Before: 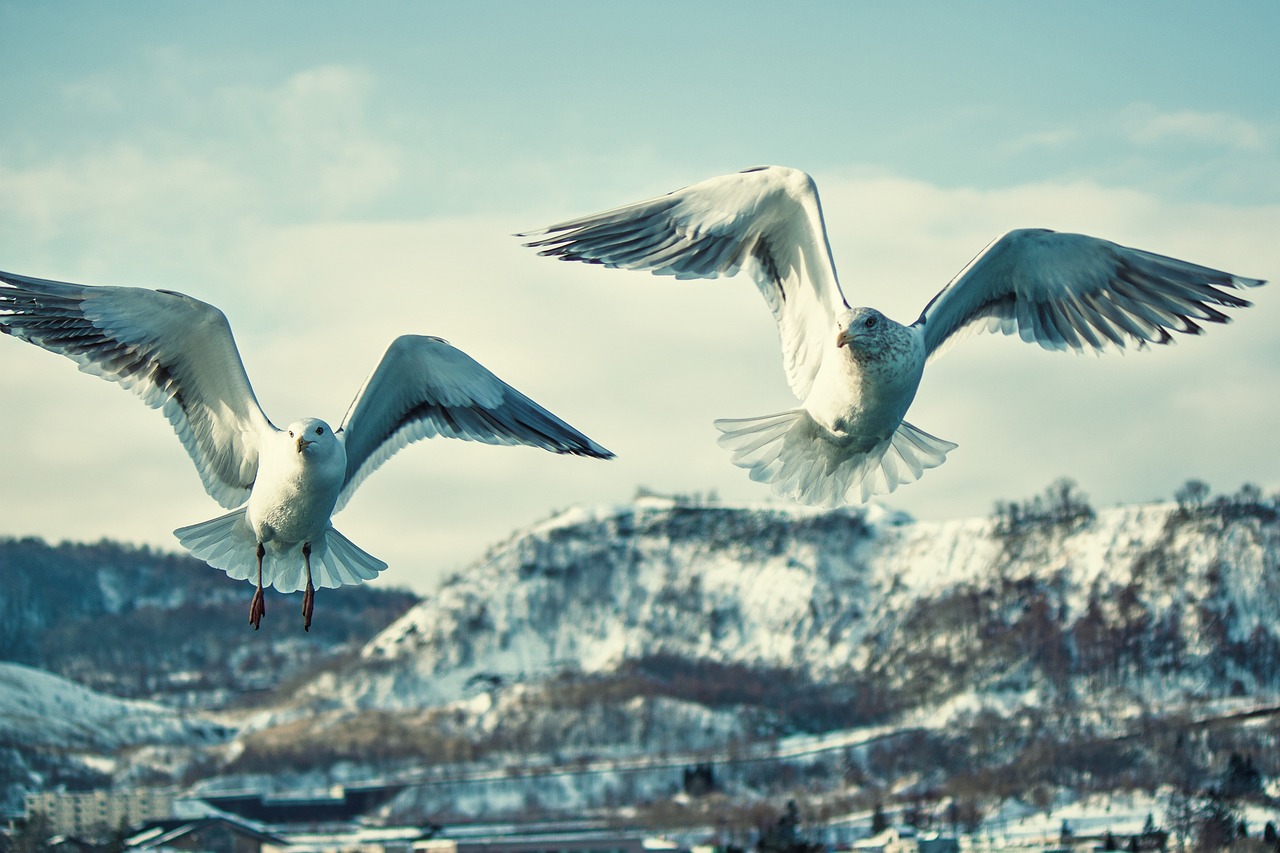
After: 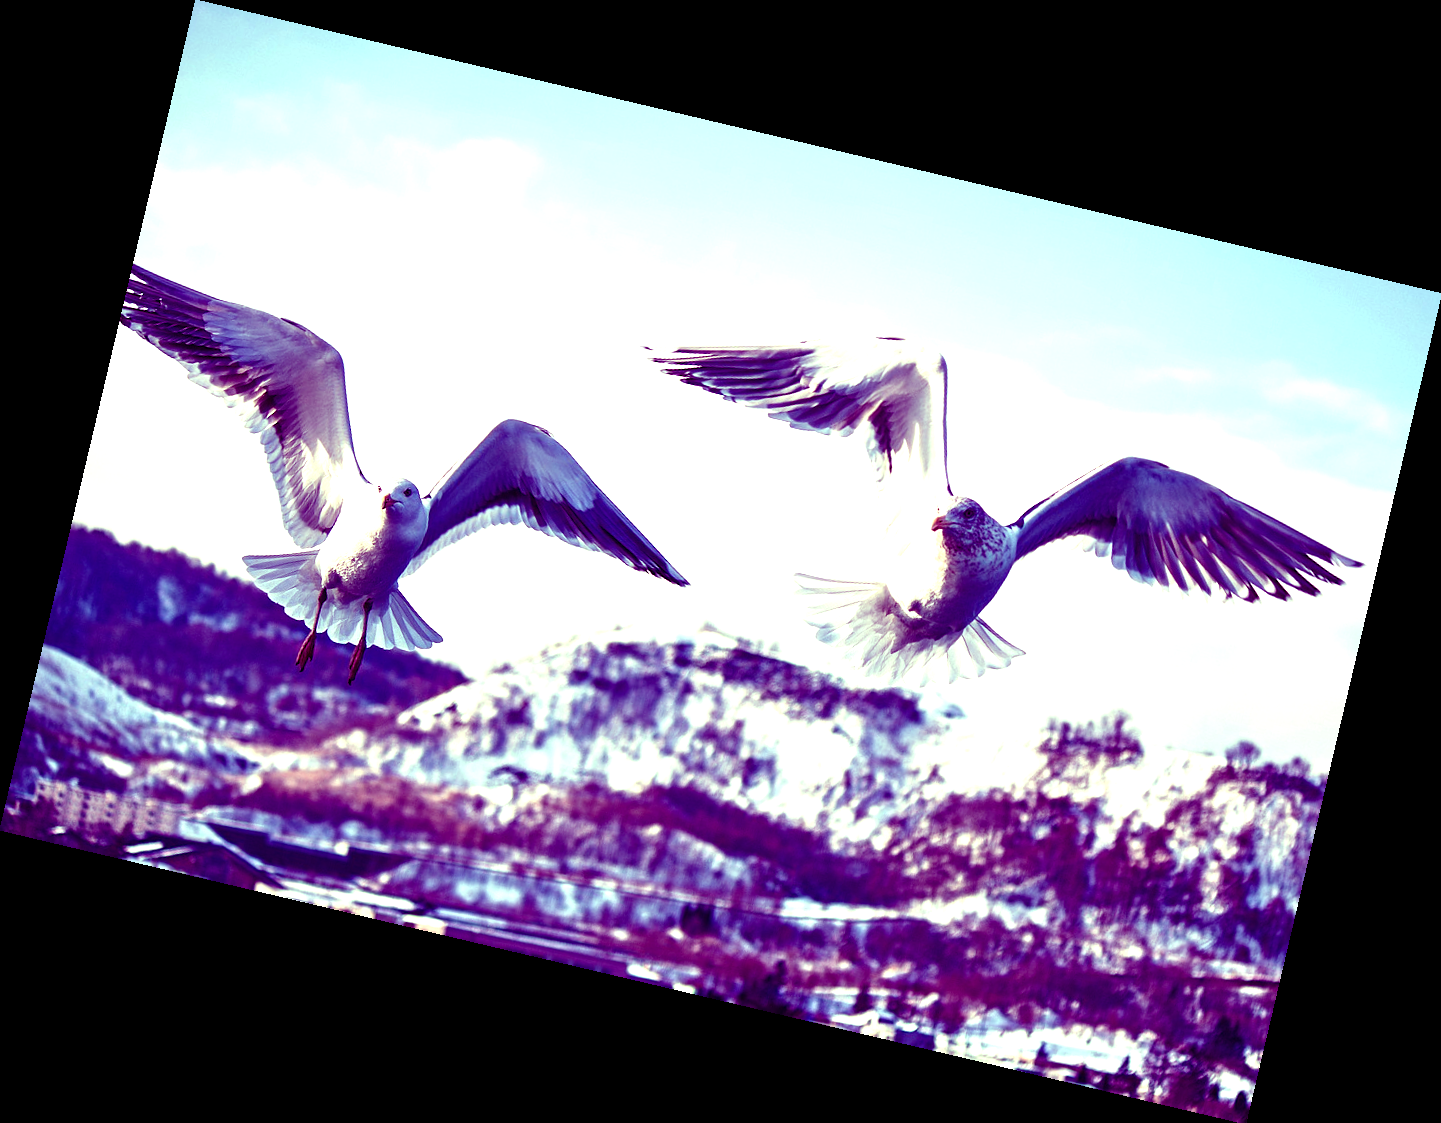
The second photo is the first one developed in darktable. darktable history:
rotate and perspective: rotation 13.27°, automatic cropping off
color balance: mode lift, gamma, gain (sRGB), lift [1, 1, 0.101, 1]
exposure: exposure 1 EV, compensate highlight preservation false
